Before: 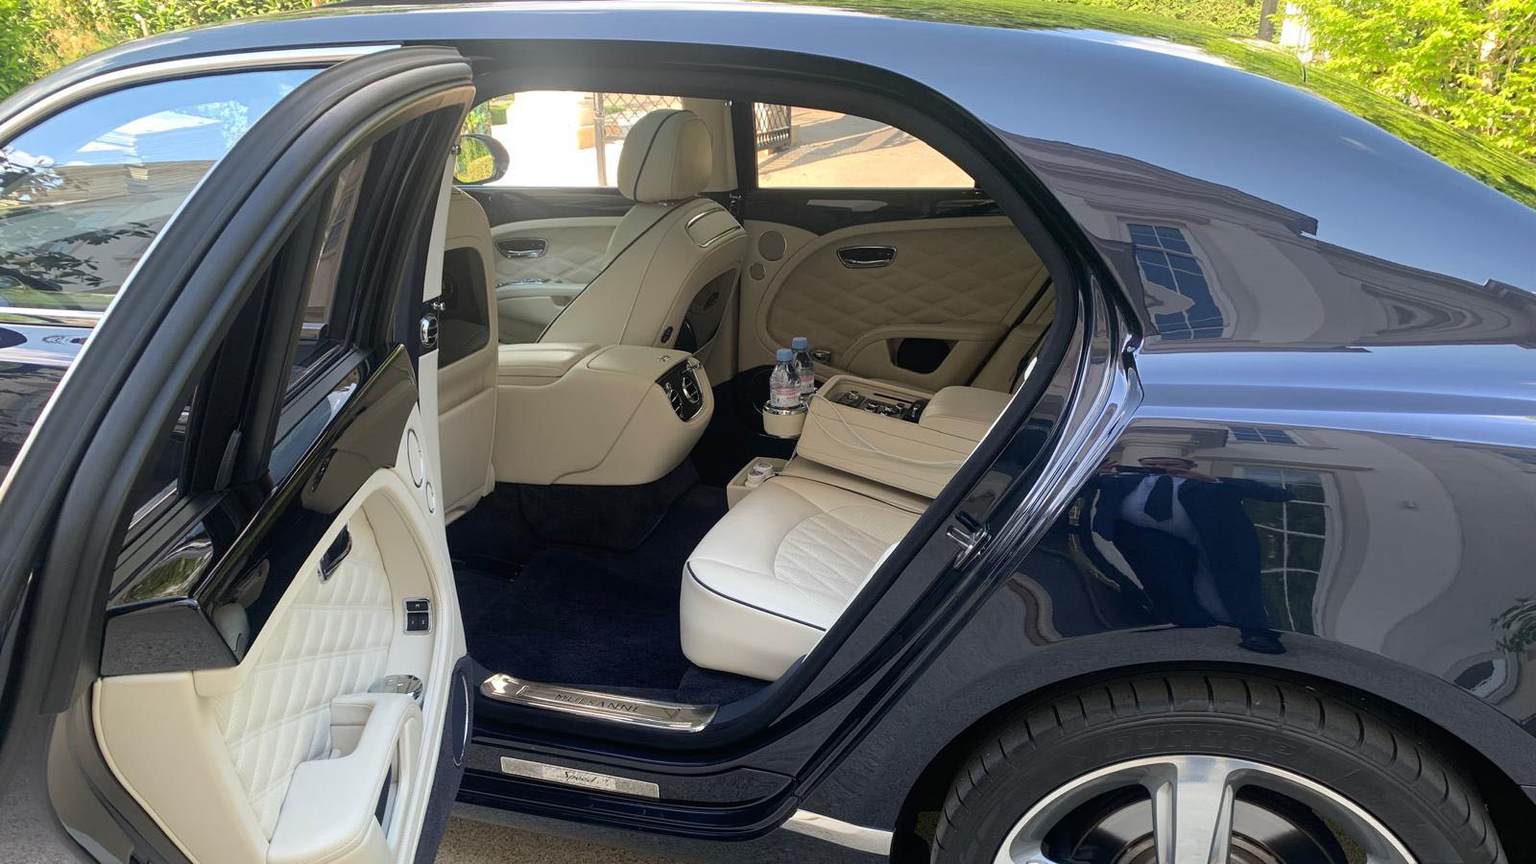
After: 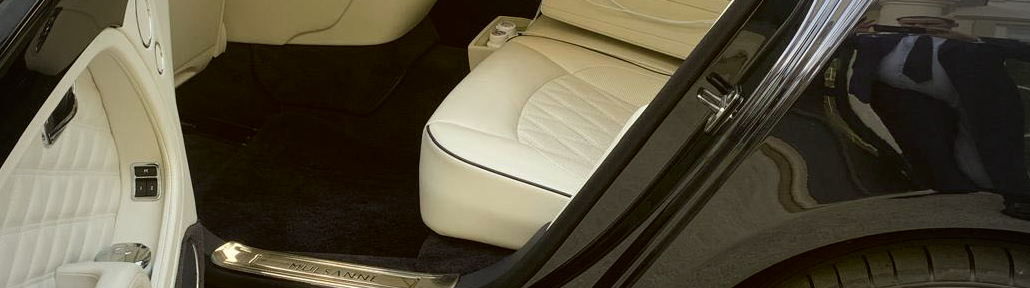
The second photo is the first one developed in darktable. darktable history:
color correction: highlights a* -1.43, highlights b* 10.12, shadows a* 0.395, shadows b* 19.35
vignetting: fall-off start 67.15%, brightness -0.442, saturation -0.691, width/height ratio 1.011, unbound false
crop: left 18.091%, top 51.13%, right 17.525%, bottom 16.85%
